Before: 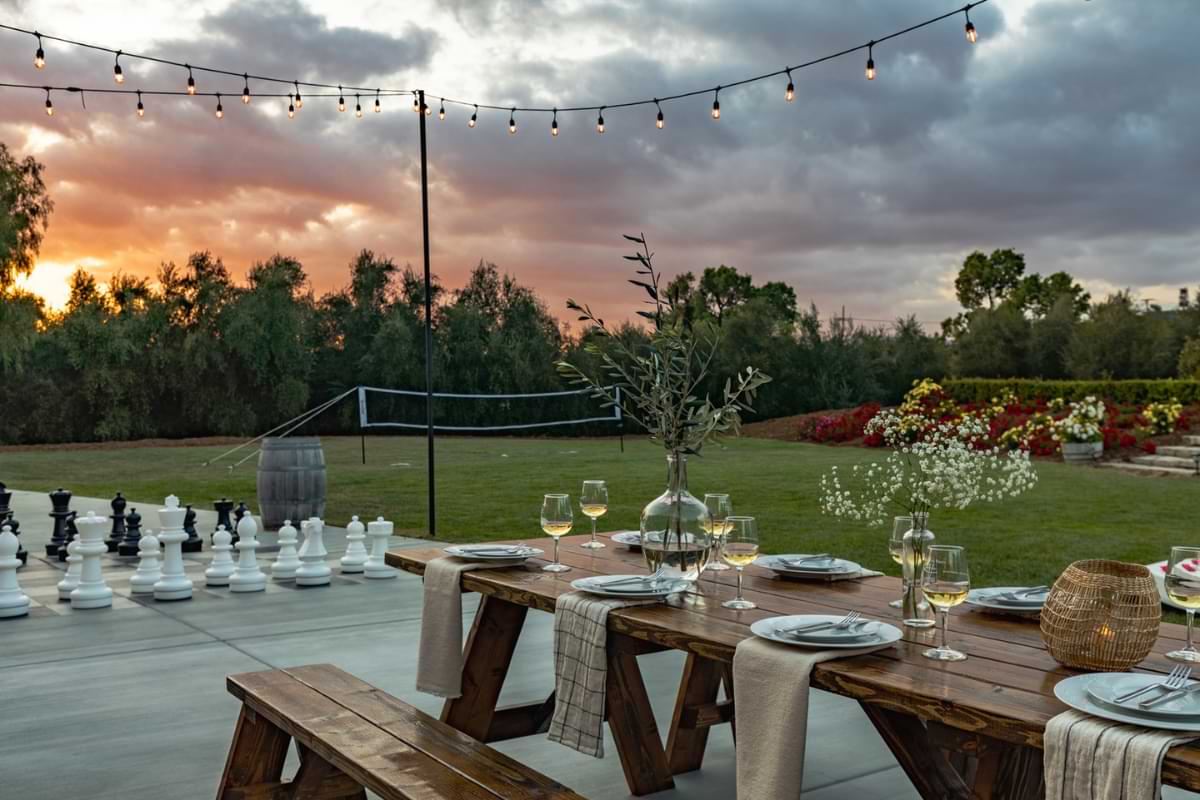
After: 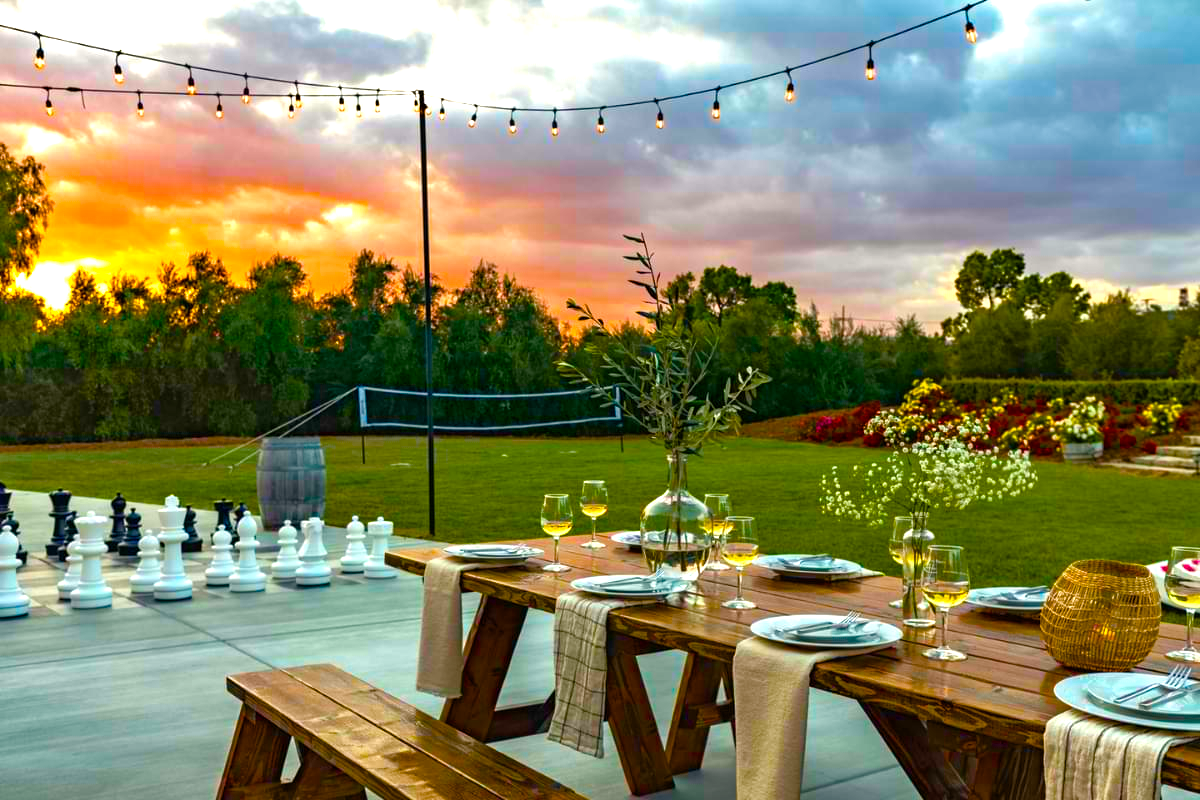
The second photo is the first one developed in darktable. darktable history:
white balance: red 1.009, blue 0.985
color balance rgb: linear chroma grading › global chroma 25%, perceptual saturation grading › global saturation 40%, perceptual saturation grading › highlights -50%, perceptual saturation grading › shadows 30%, perceptual brilliance grading › global brilliance 25%, global vibrance 60%
